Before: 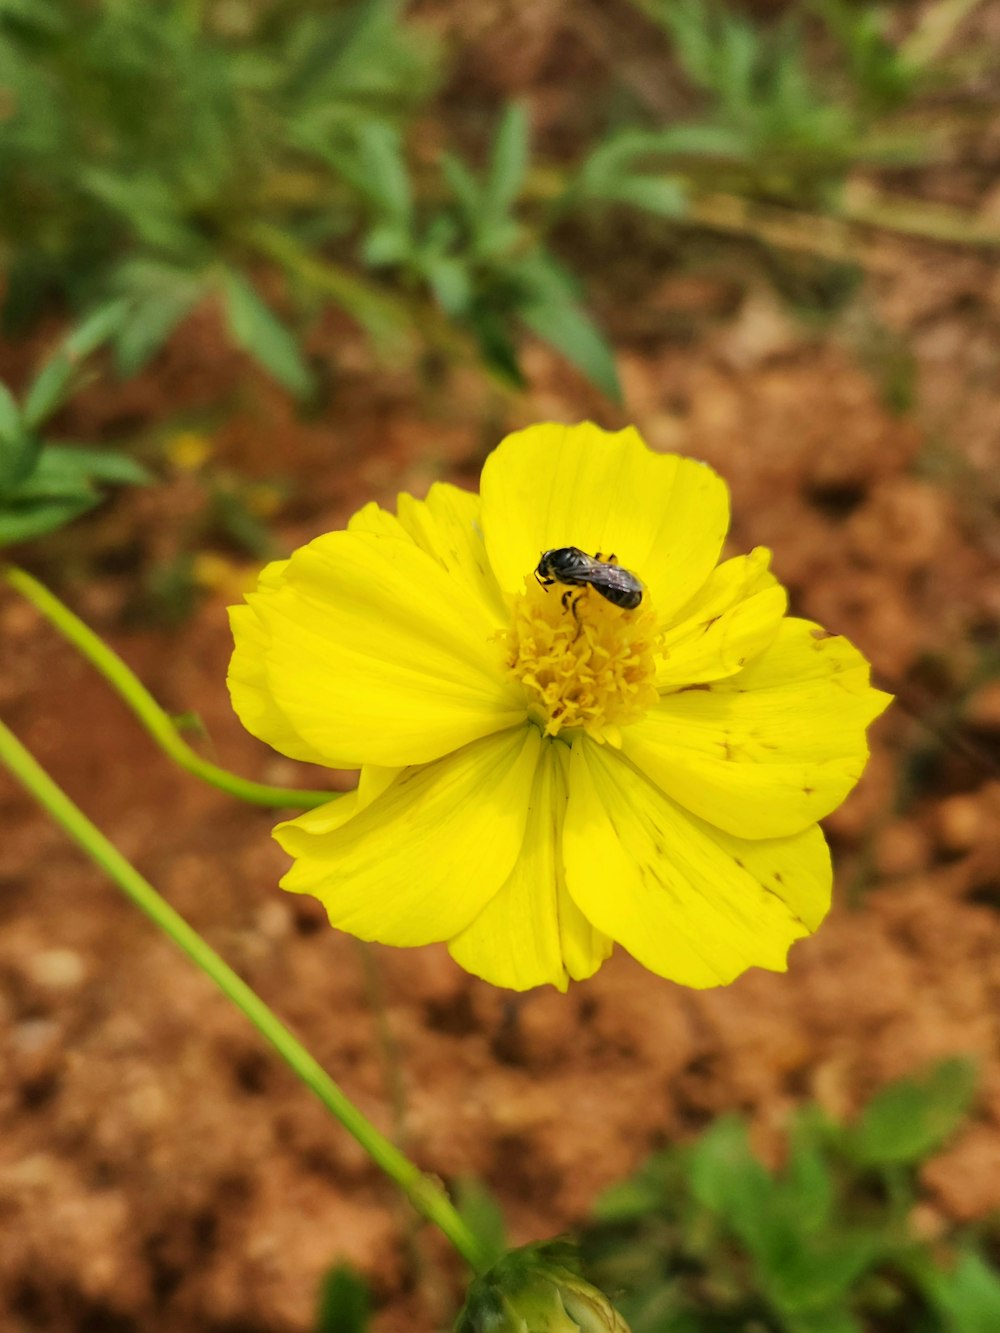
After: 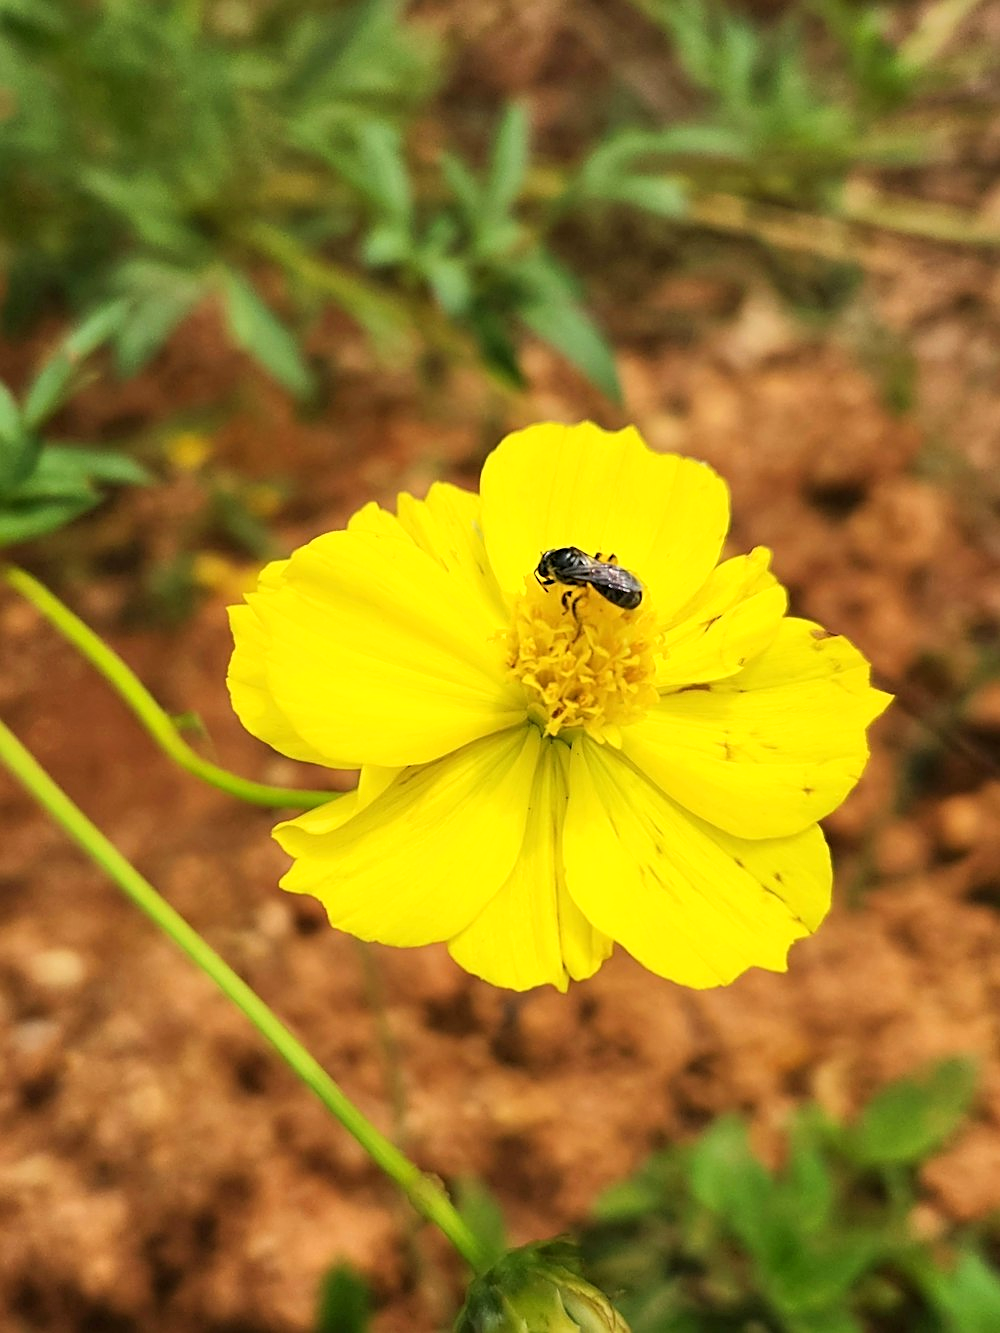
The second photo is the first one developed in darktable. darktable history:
sharpen: on, module defaults
base curve: curves: ch0 [(0, 0) (0.688, 0.865) (1, 1)]
